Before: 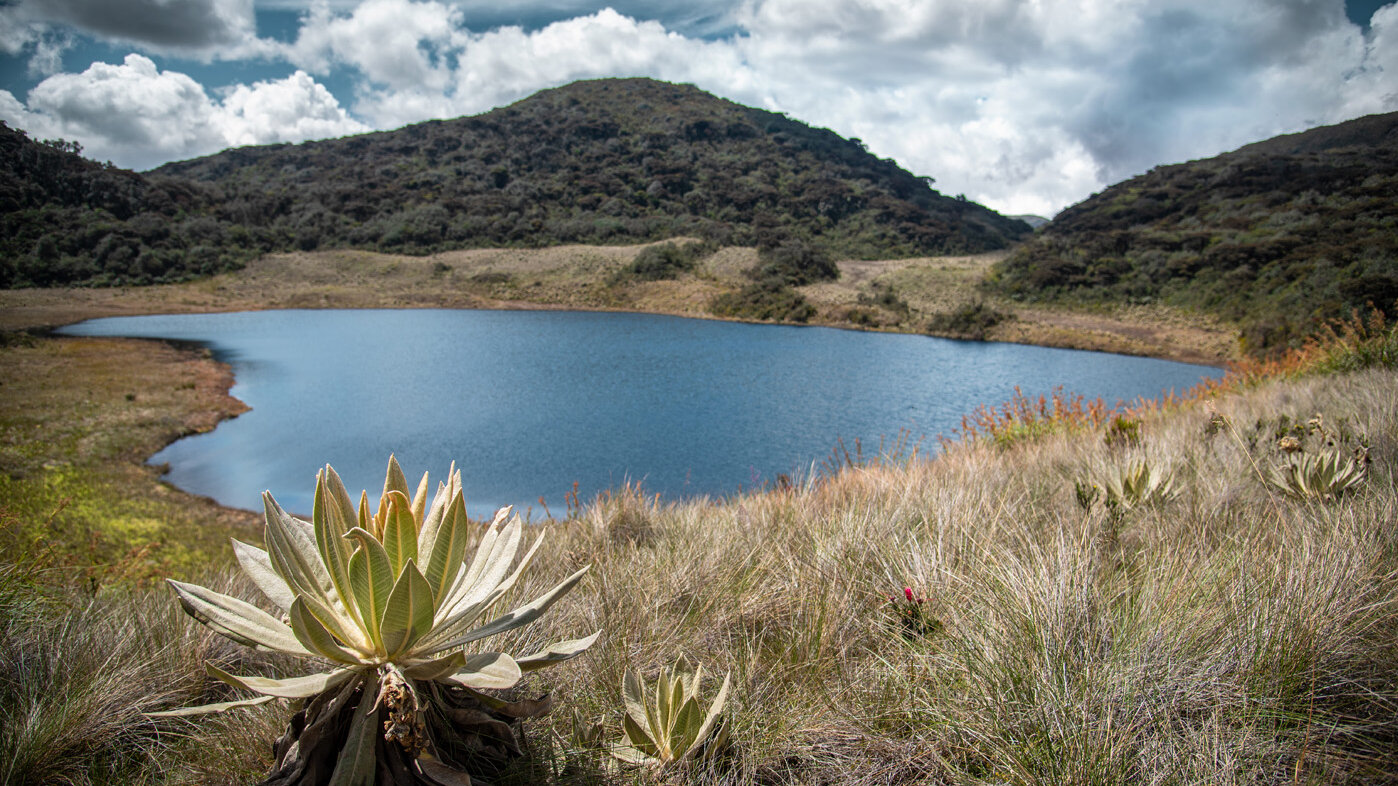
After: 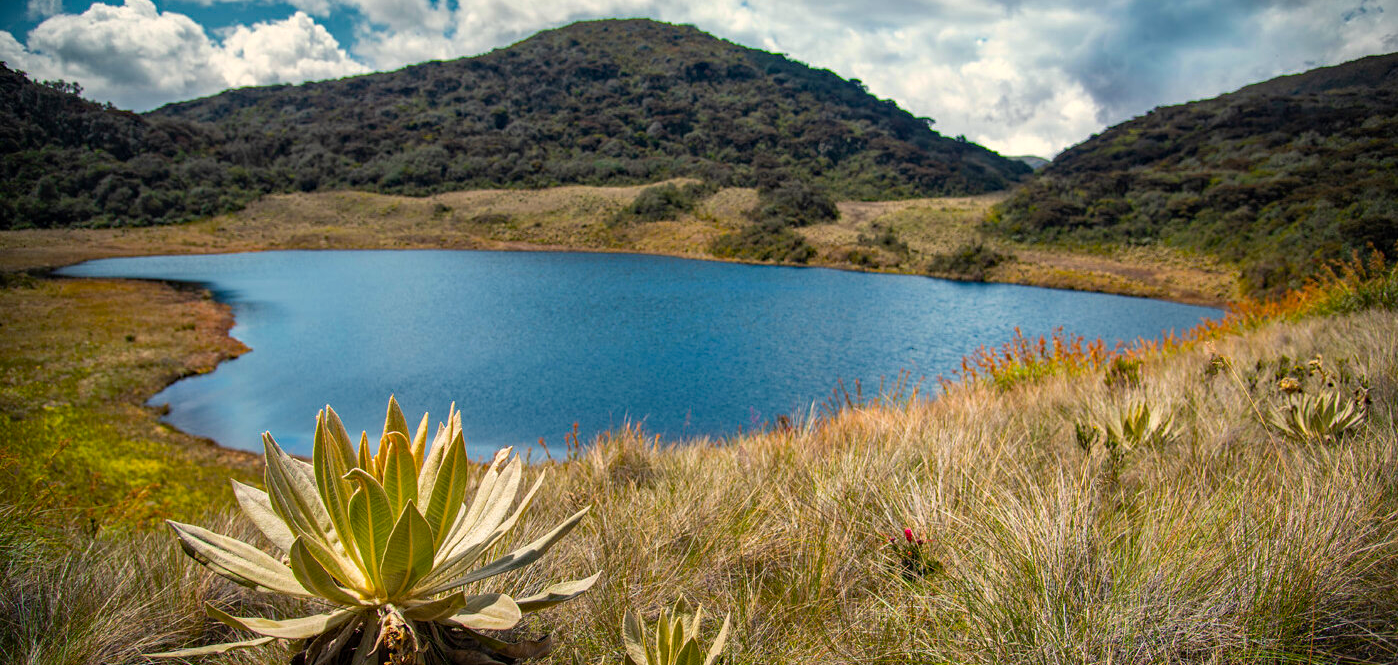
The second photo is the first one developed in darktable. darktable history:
crop: top 7.619%, bottom 7.771%
color balance rgb: shadows lift › hue 85.13°, highlights gain › chroma 3.075%, highlights gain › hue 77.26°, linear chroma grading › global chroma 8.411%, perceptual saturation grading › global saturation 30.395%
haze removal: compatibility mode true, adaptive false
